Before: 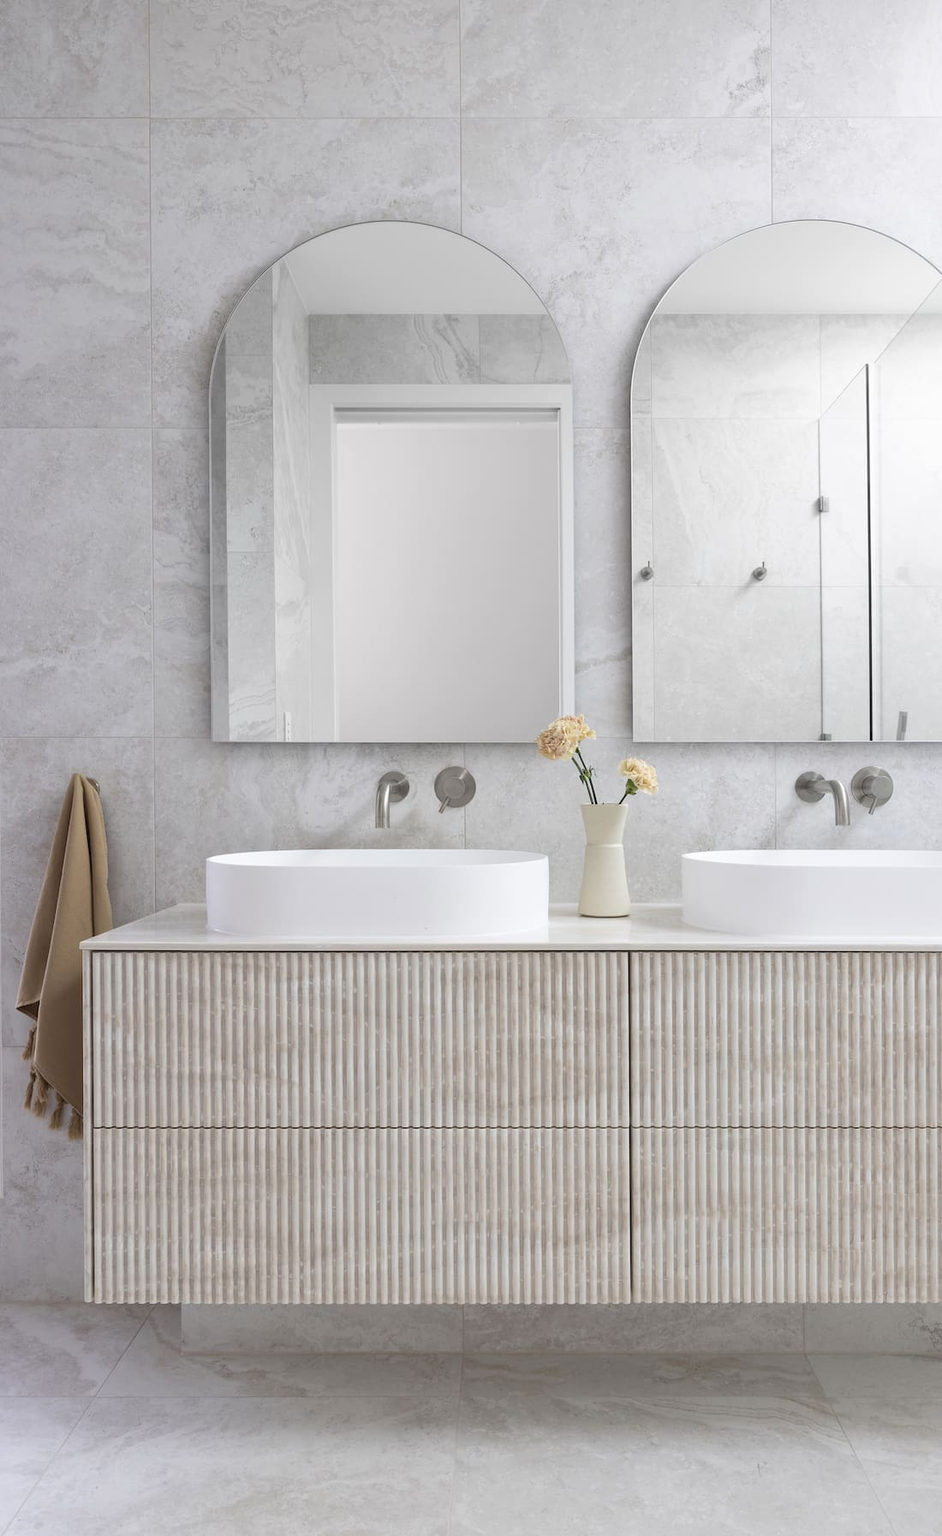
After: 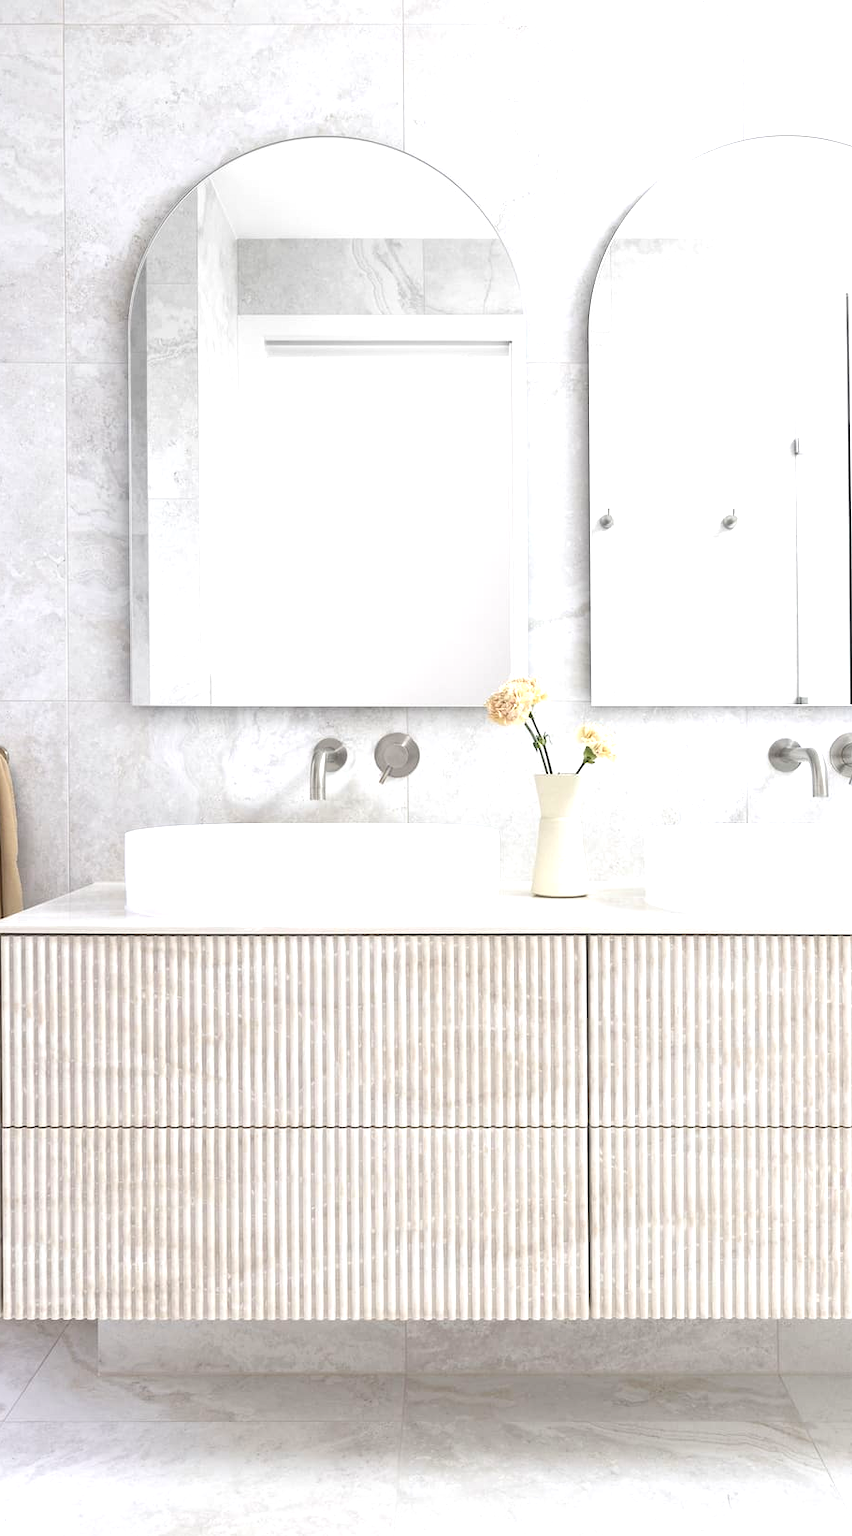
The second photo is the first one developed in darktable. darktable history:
exposure: black level correction 0, exposure 0.95 EV, compensate exposure bias true, compensate highlight preservation false
crop: left 9.807%, top 6.259%, right 7.334%, bottom 2.177%
